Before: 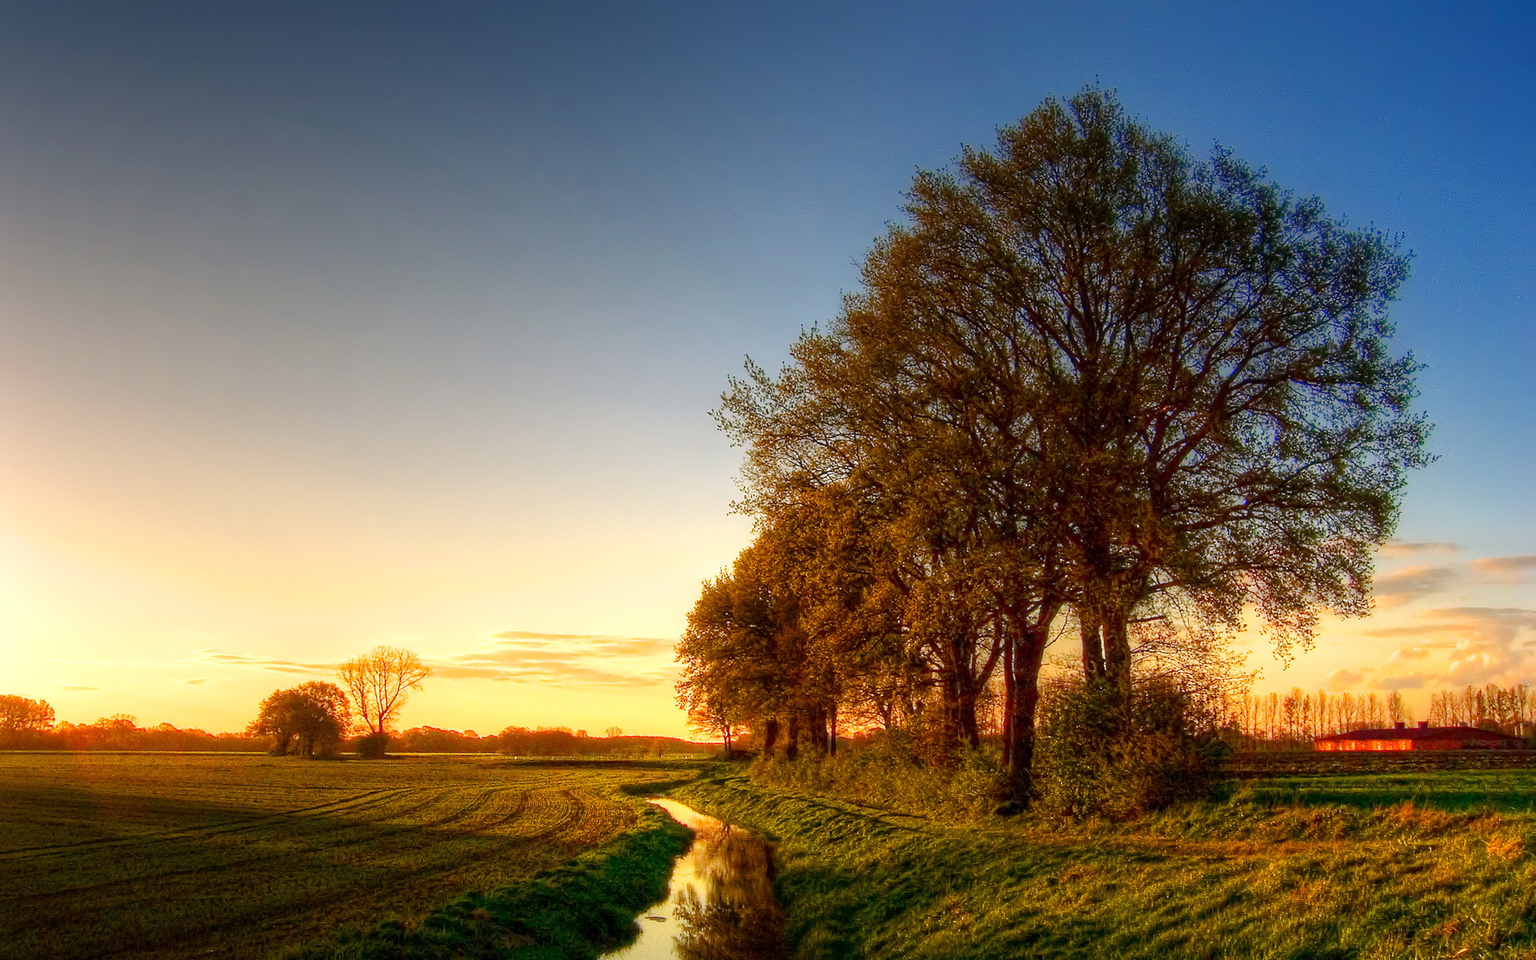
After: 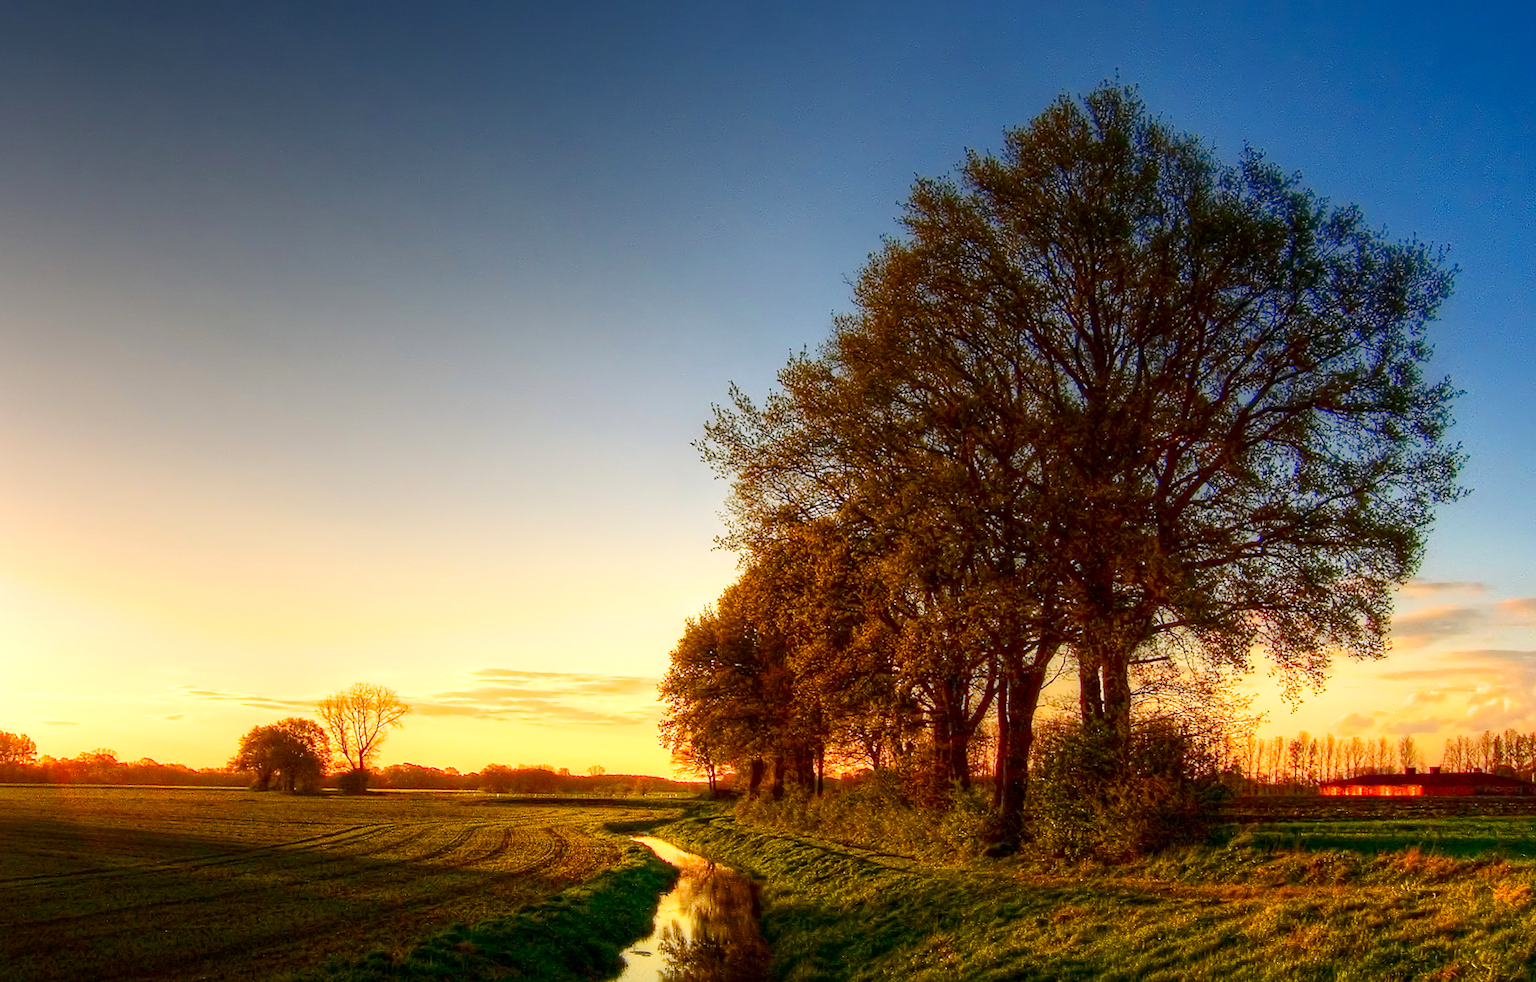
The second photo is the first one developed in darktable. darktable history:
tone equalizer: on, module defaults
rotate and perspective: rotation 0.074°, lens shift (vertical) 0.096, lens shift (horizontal) -0.041, crop left 0.043, crop right 0.952, crop top 0.024, crop bottom 0.979
contrast brightness saturation: contrast 0.15, brightness -0.01, saturation 0.1
